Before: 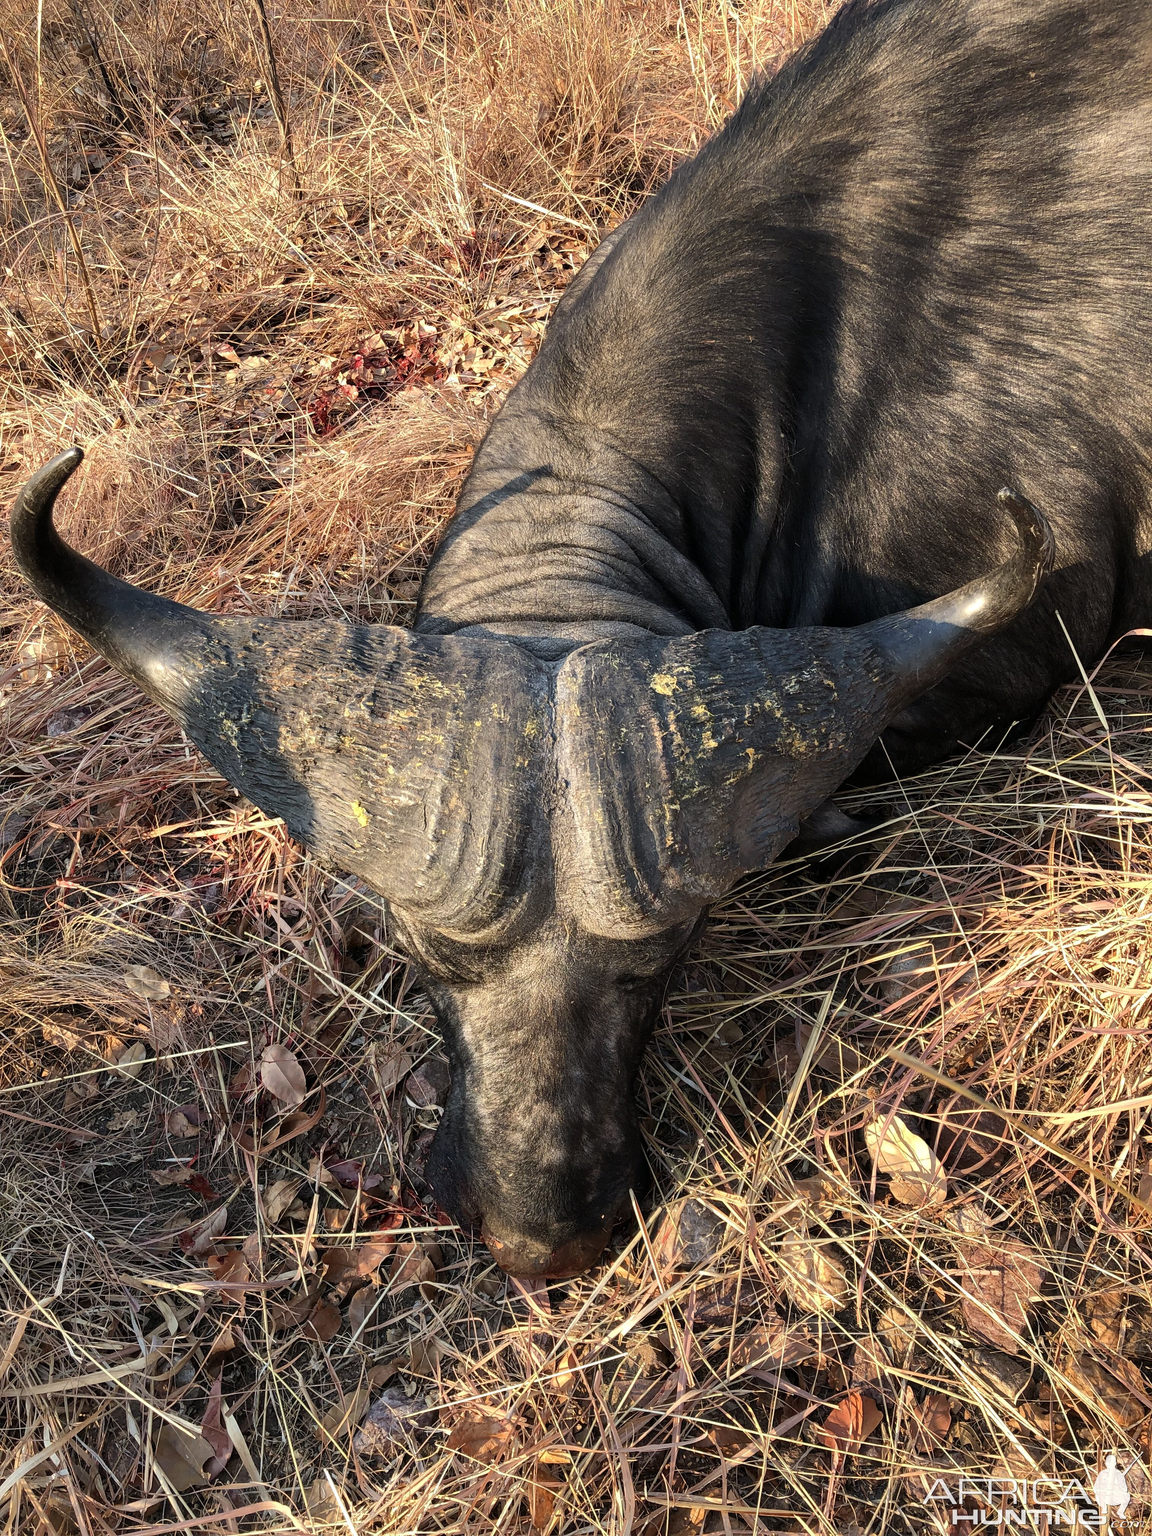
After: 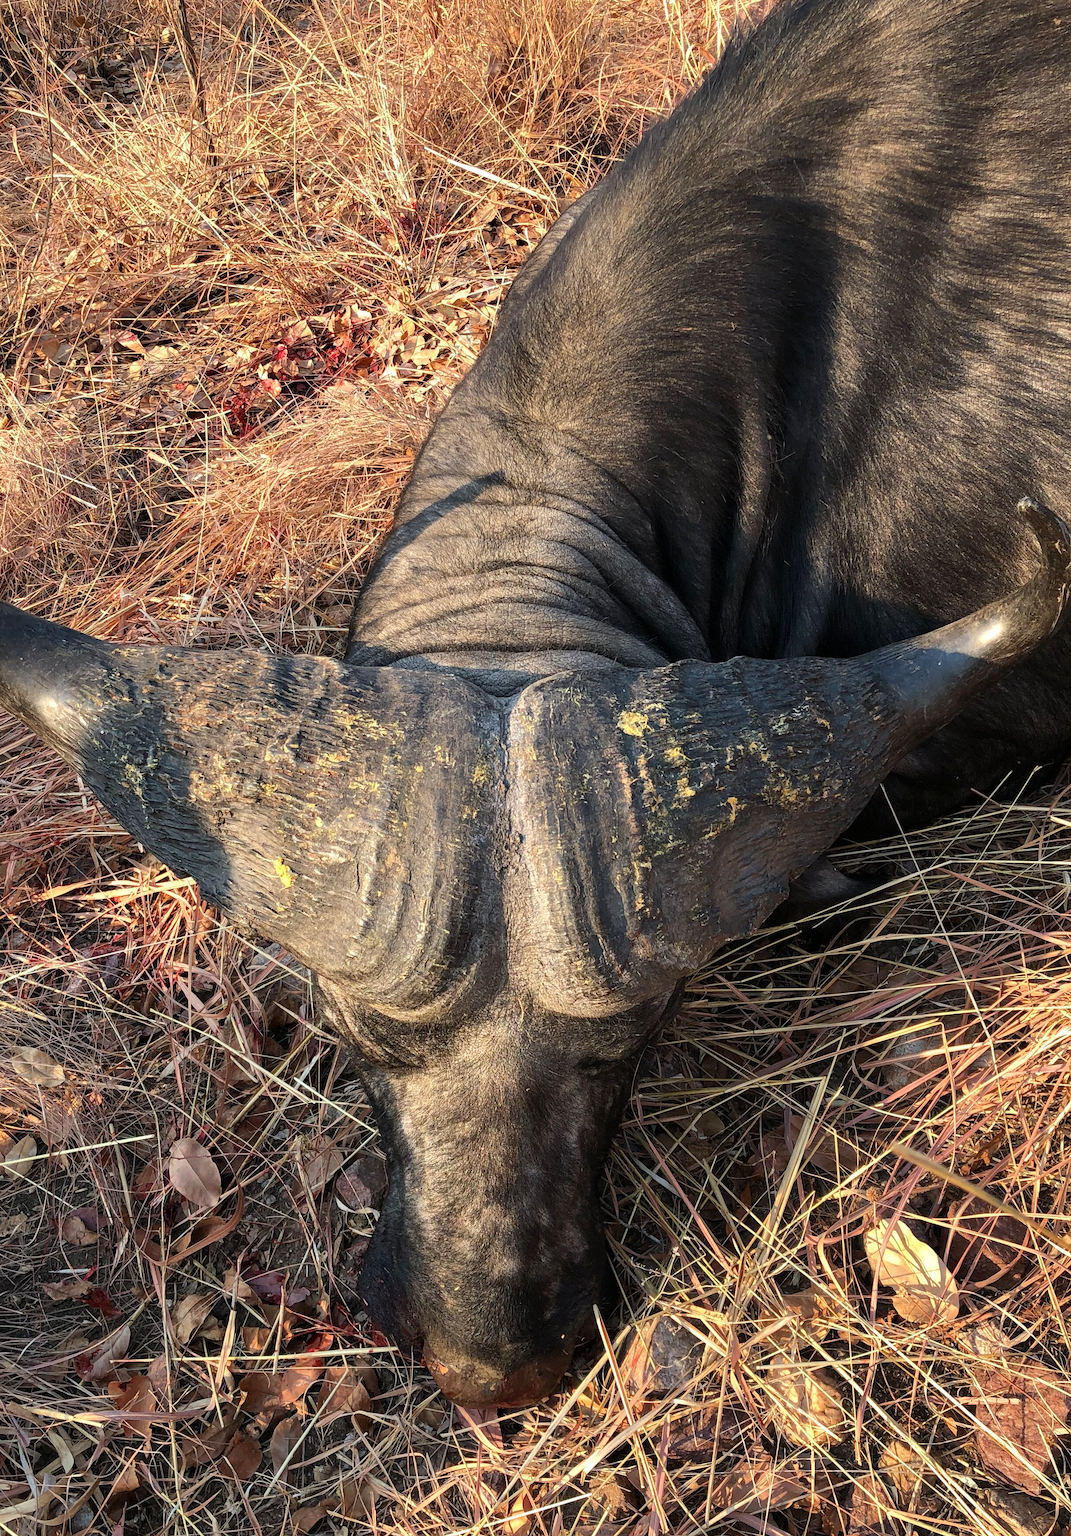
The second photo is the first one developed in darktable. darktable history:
crop: left 9.924%, top 3.651%, right 9.242%, bottom 9.483%
